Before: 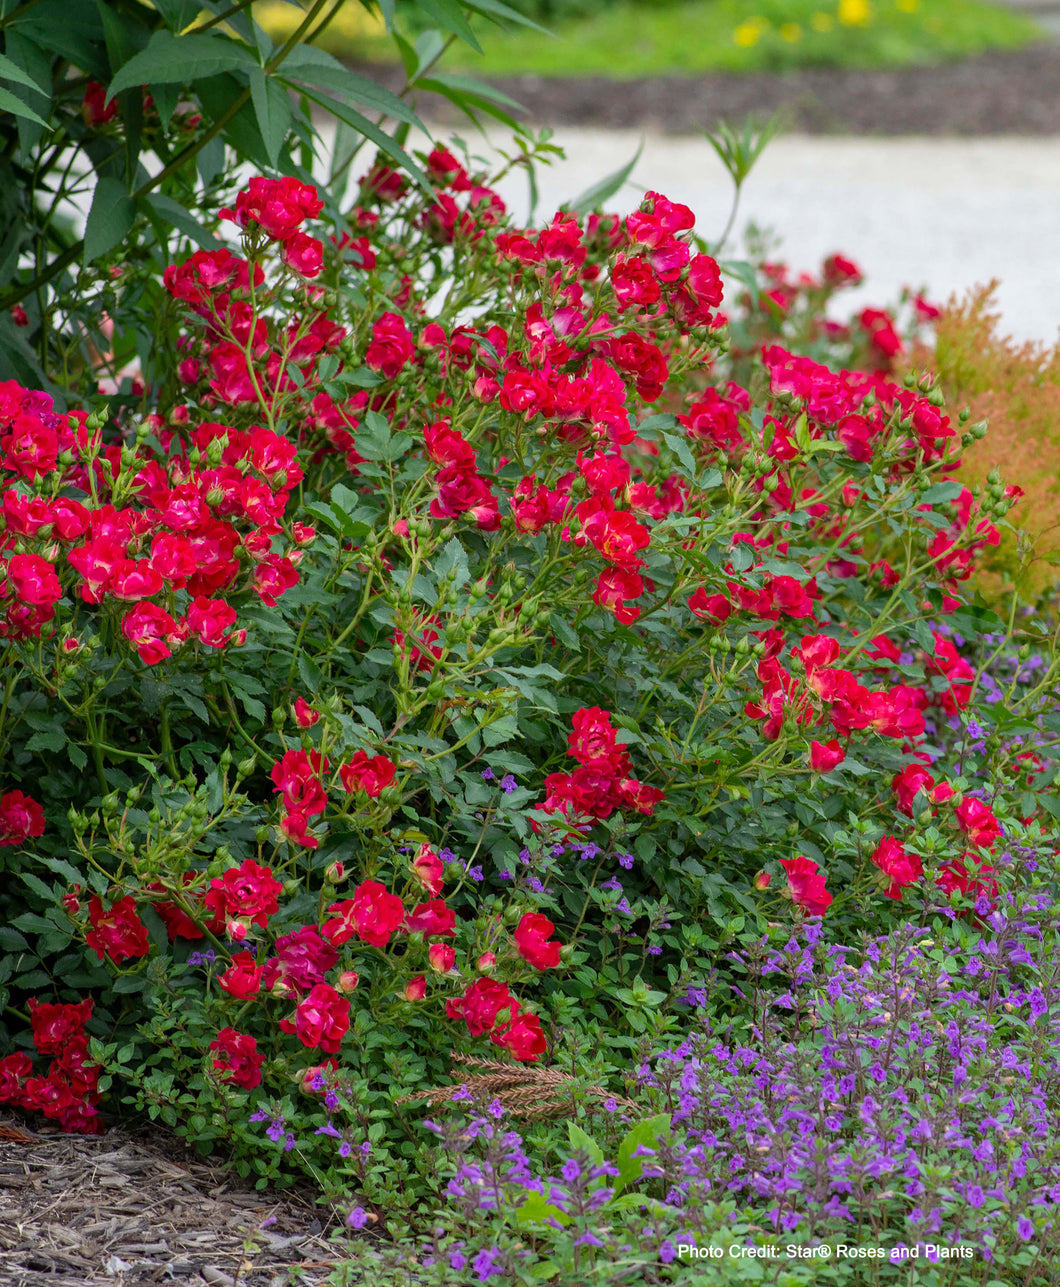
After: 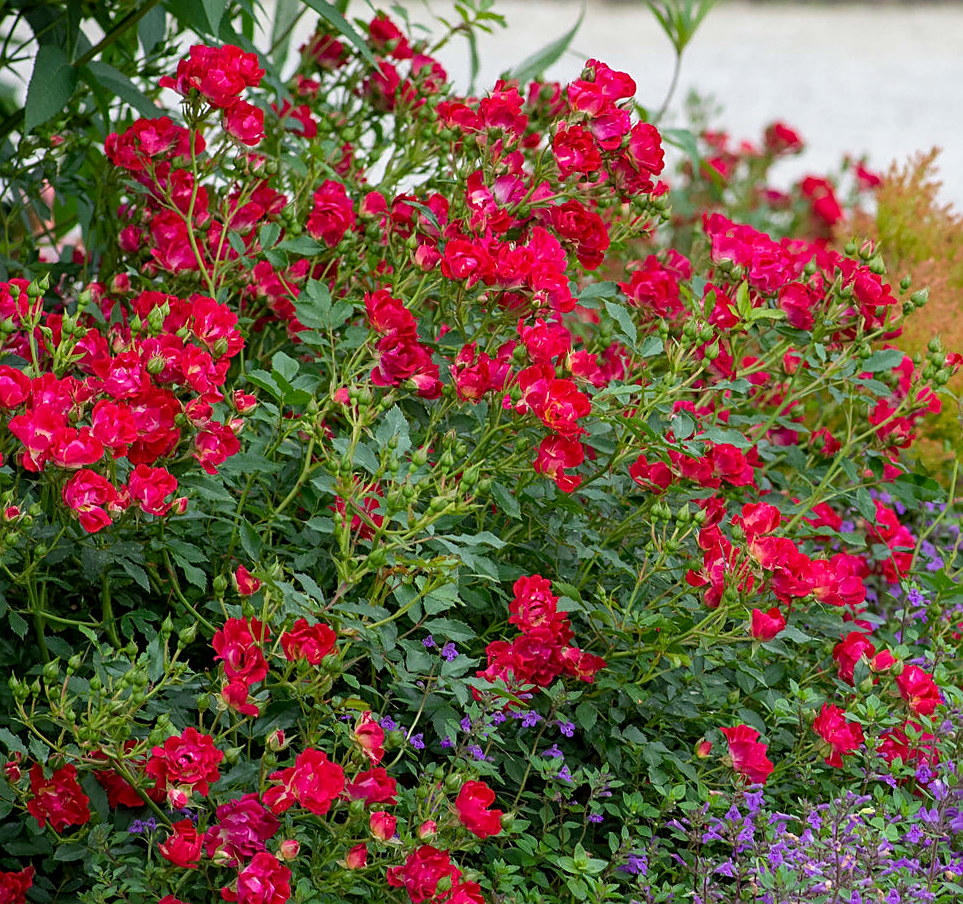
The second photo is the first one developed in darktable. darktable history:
exposure: black level correction 0.001, compensate highlight preservation false
crop: left 5.596%, top 10.314%, right 3.534%, bottom 19.395%
sharpen: on, module defaults
